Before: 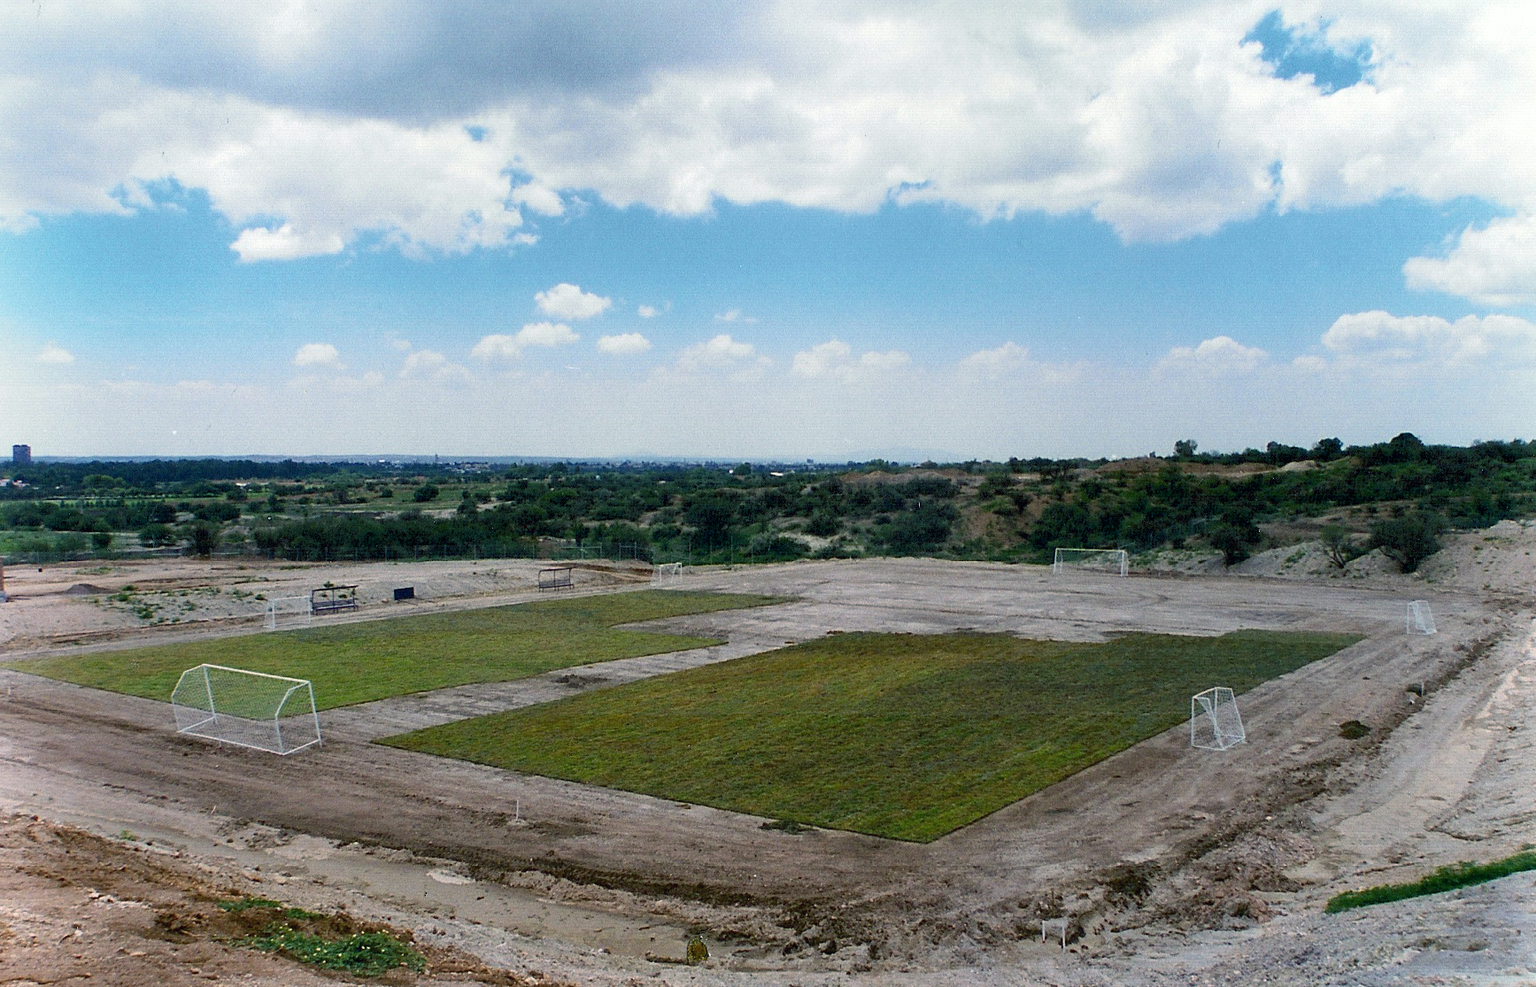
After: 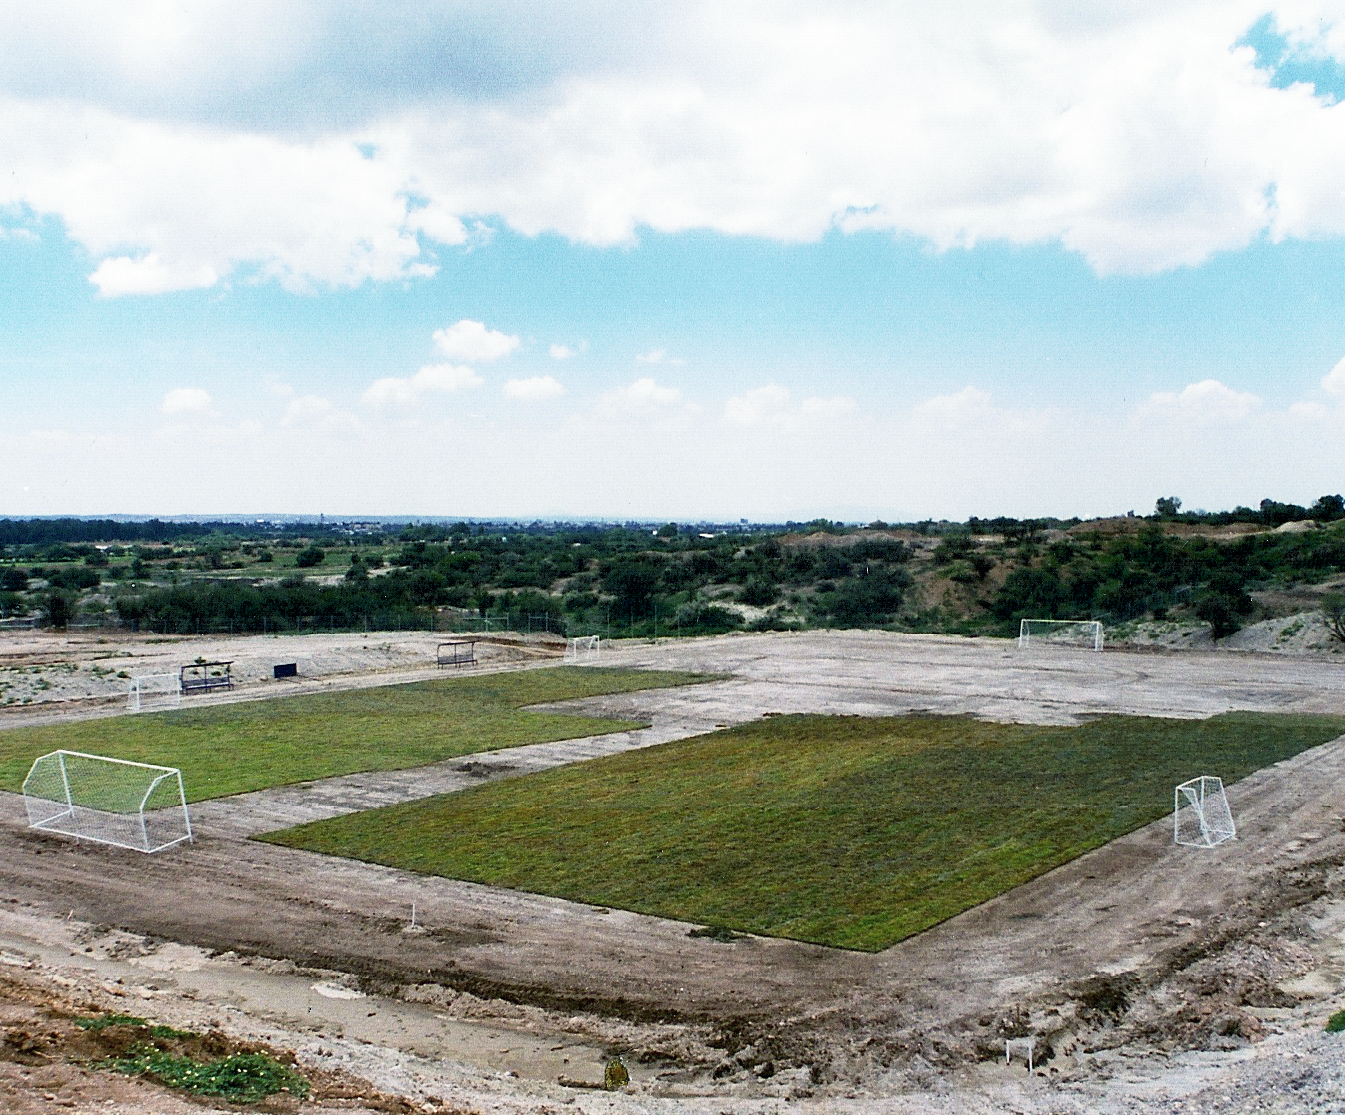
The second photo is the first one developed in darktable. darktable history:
exposure: compensate highlight preservation false
color correction: highlights b* -0.01, saturation 0.812
crop: left 9.88%, right 12.589%
base curve: curves: ch0 [(0, 0) (0.005, 0.002) (0.193, 0.295) (0.399, 0.664) (0.75, 0.928) (1, 1)], preserve colors none
